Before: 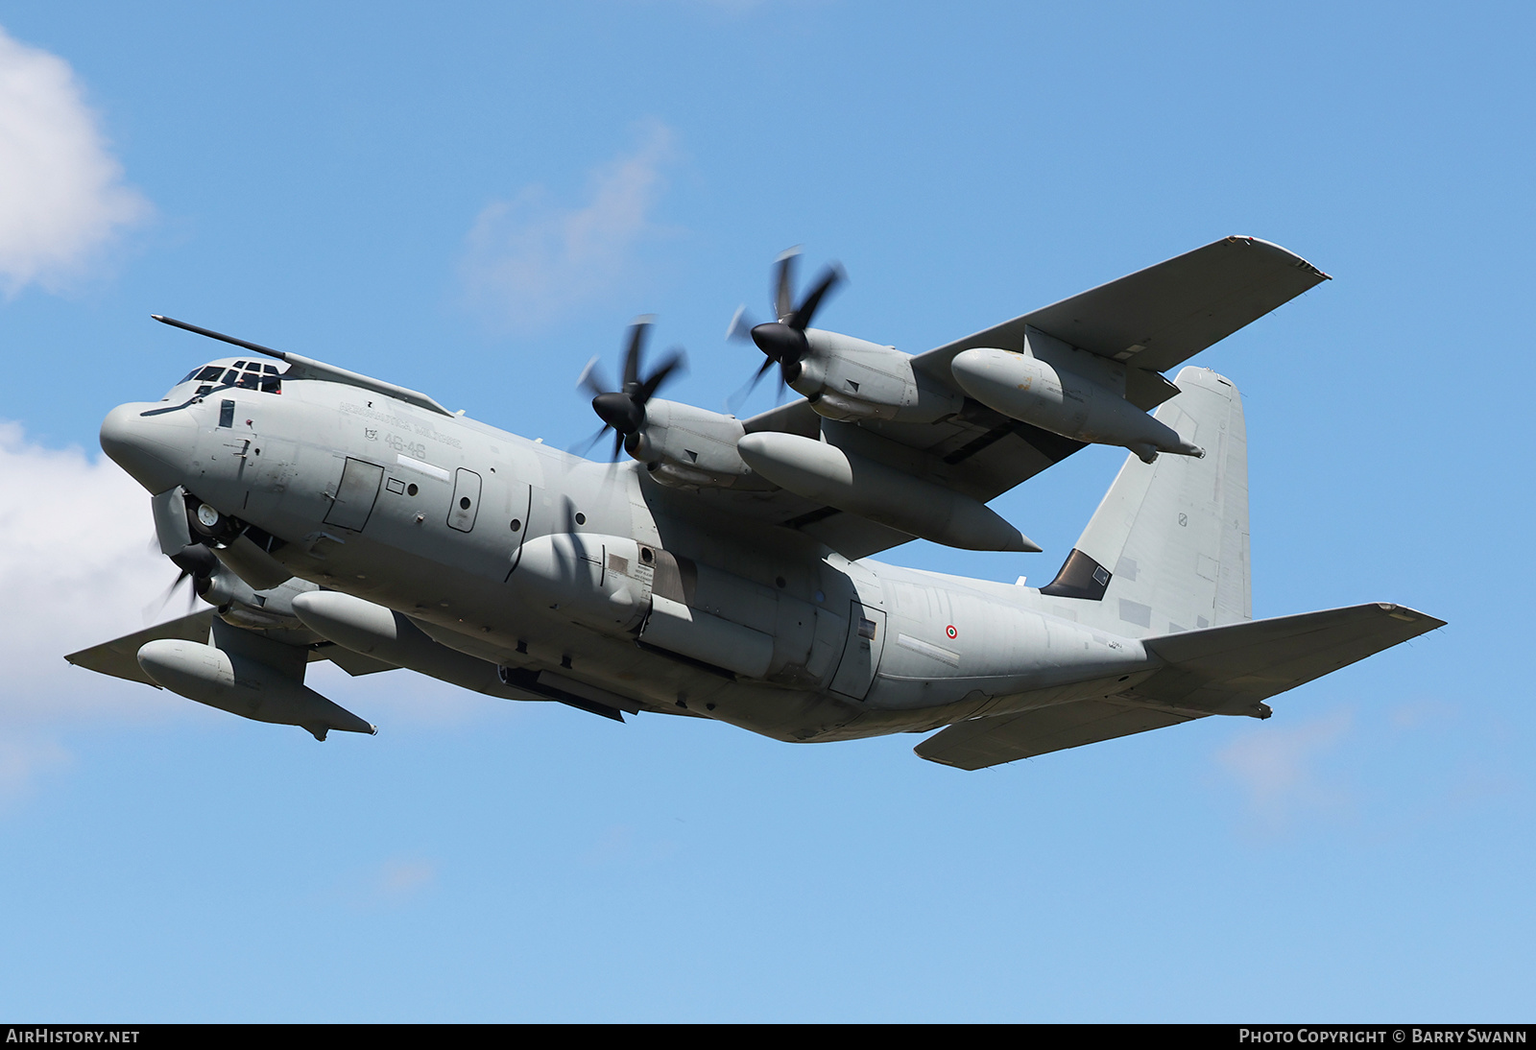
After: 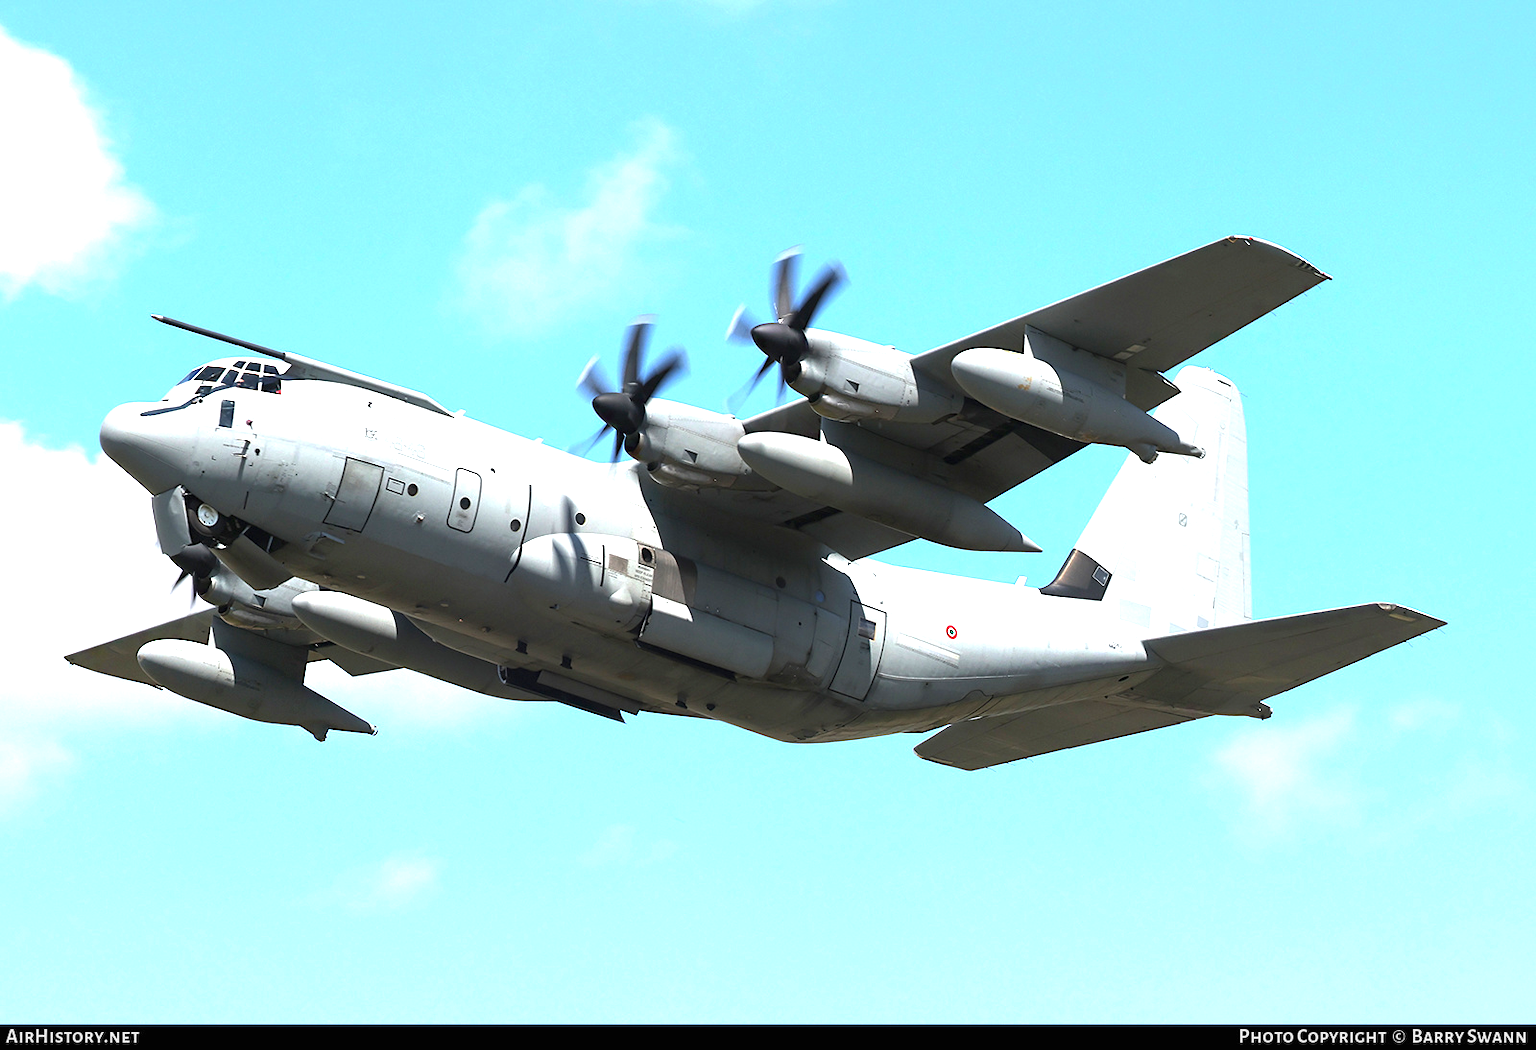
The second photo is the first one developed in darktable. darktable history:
exposure: black level correction 0, exposure 1.2 EV, compensate highlight preservation false
tone curve: curves: ch0 [(0, 0) (0.915, 0.89) (1, 1)], preserve colors none
color correction: highlights b* 0.027
